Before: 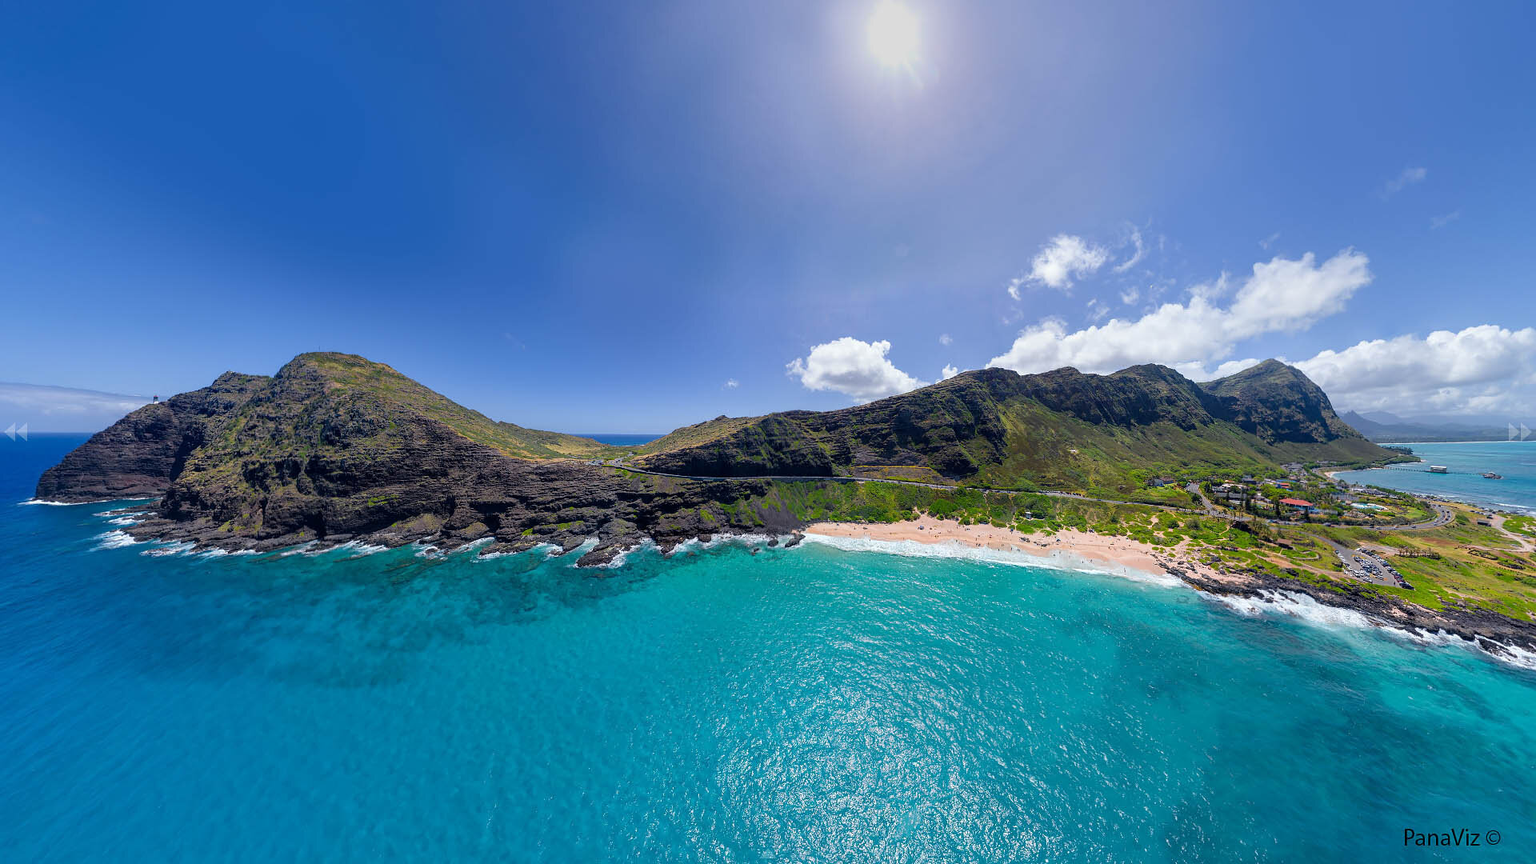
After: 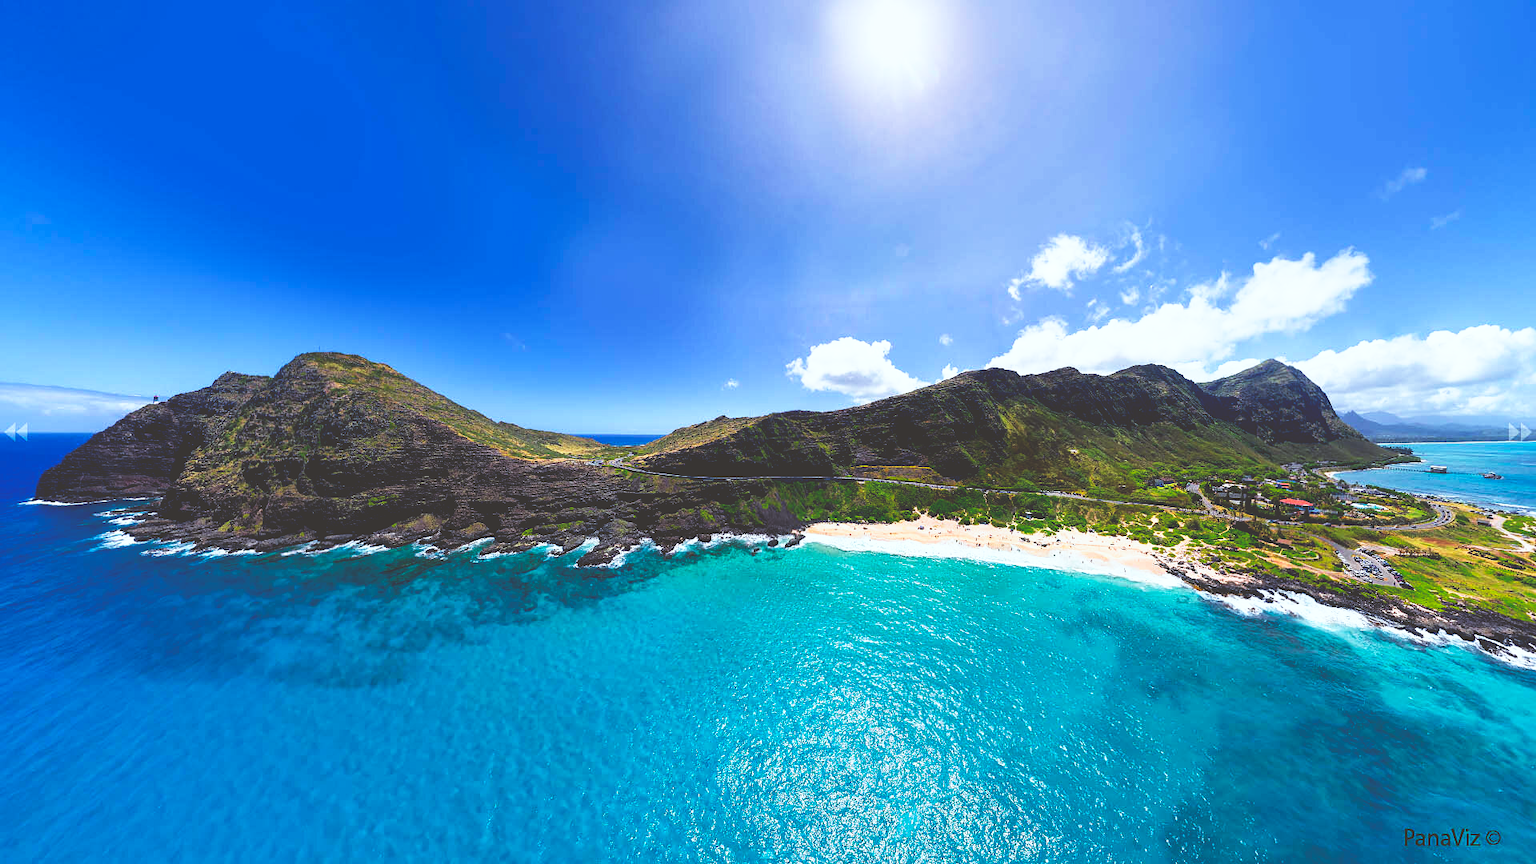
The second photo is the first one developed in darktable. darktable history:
exposure: black level correction 0.025, exposure 0.182 EV, compensate highlight preservation false
base curve: curves: ch0 [(0, 0.036) (0.007, 0.037) (0.604, 0.887) (1, 1)], preserve colors none
color correction: highlights a* -2.73, highlights b* -2.09, shadows a* 2.41, shadows b* 2.73
